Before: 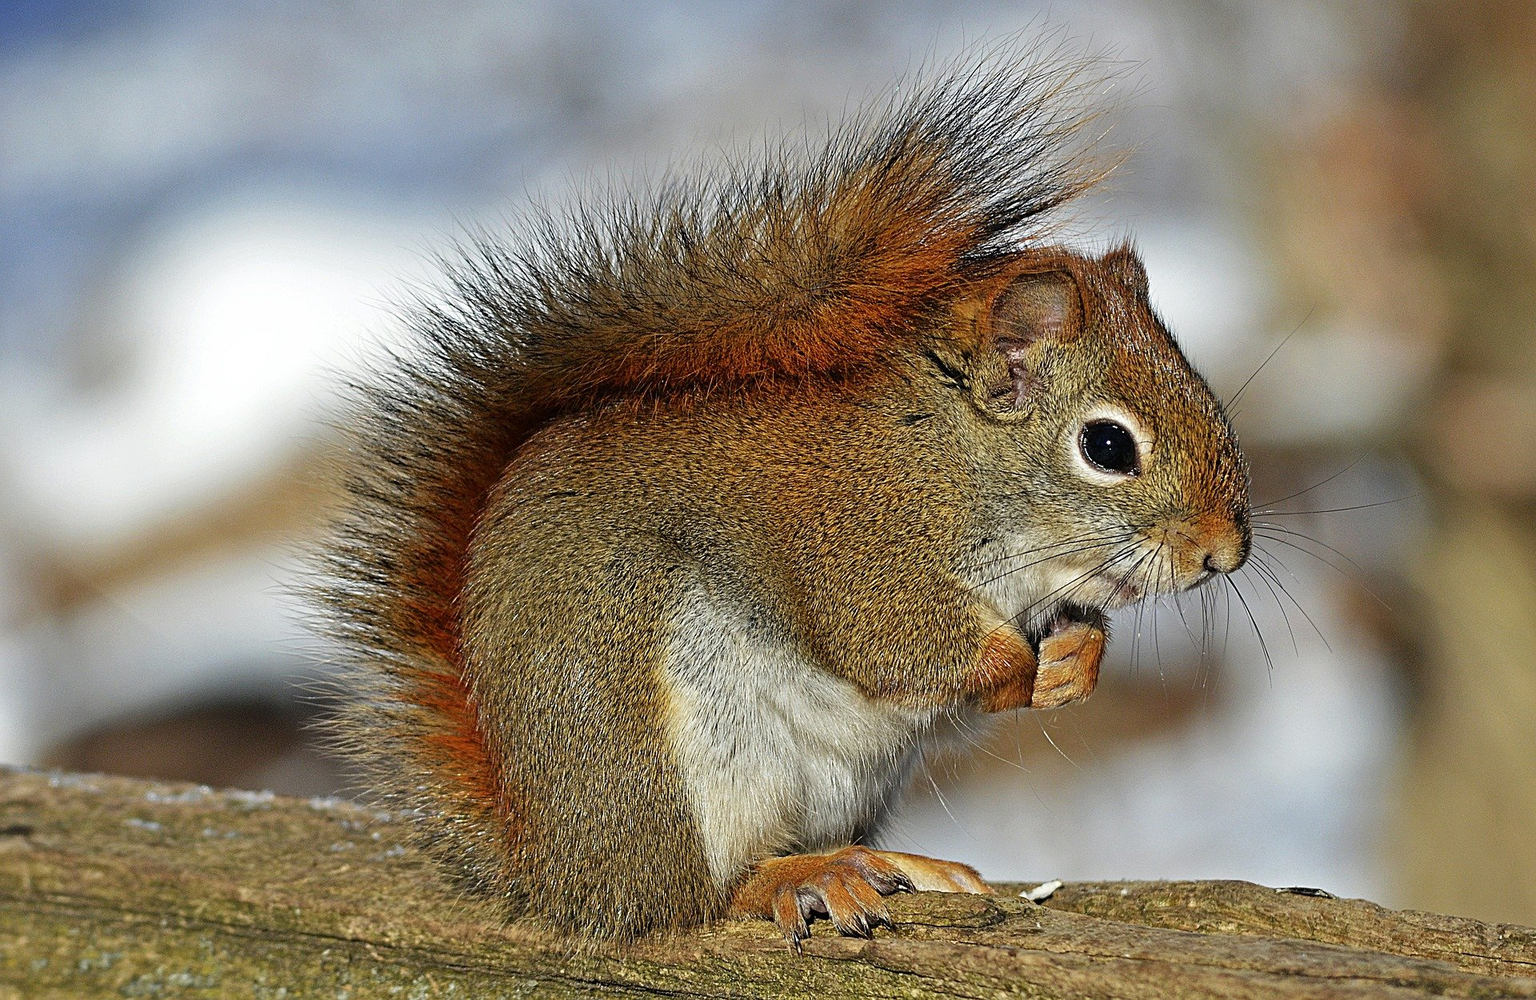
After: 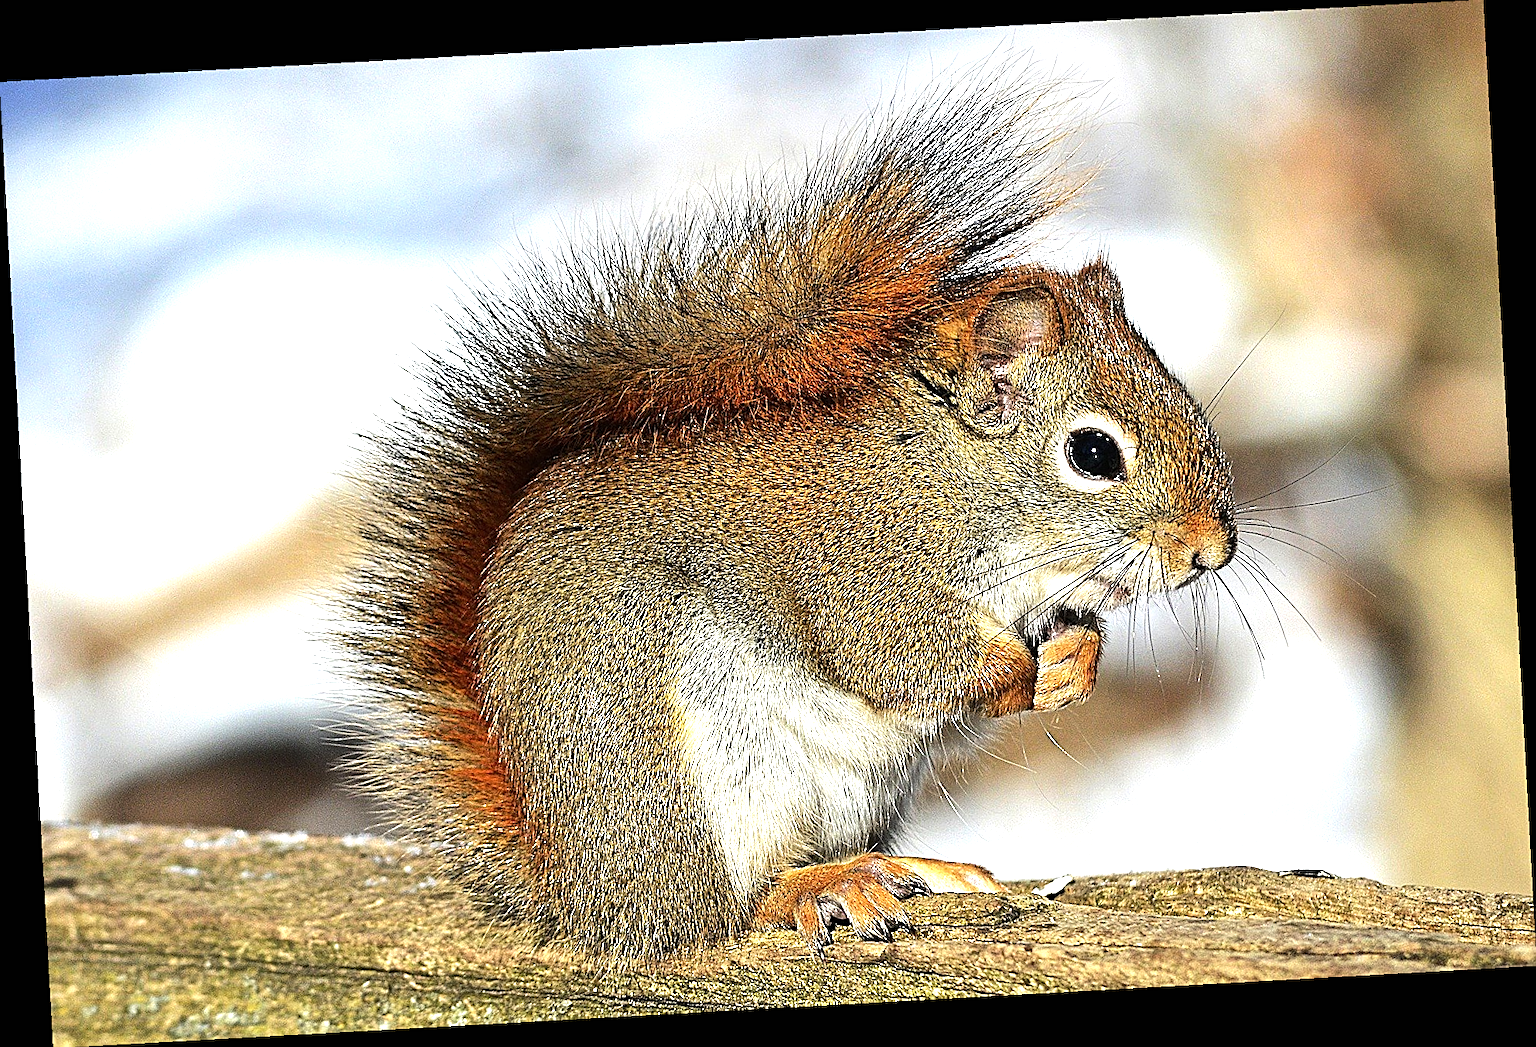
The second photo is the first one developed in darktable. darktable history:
tone equalizer: -8 EV -0.75 EV, -7 EV -0.7 EV, -6 EV -0.6 EV, -5 EV -0.4 EV, -3 EV 0.4 EV, -2 EV 0.6 EV, -1 EV 0.7 EV, +0 EV 0.75 EV, edges refinement/feathering 500, mask exposure compensation -1.57 EV, preserve details no
sharpen: on, module defaults
rotate and perspective: rotation -3.18°, automatic cropping off
exposure: black level correction 0, exposure 0.7 EV, compensate exposure bias true, compensate highlight preservation false
